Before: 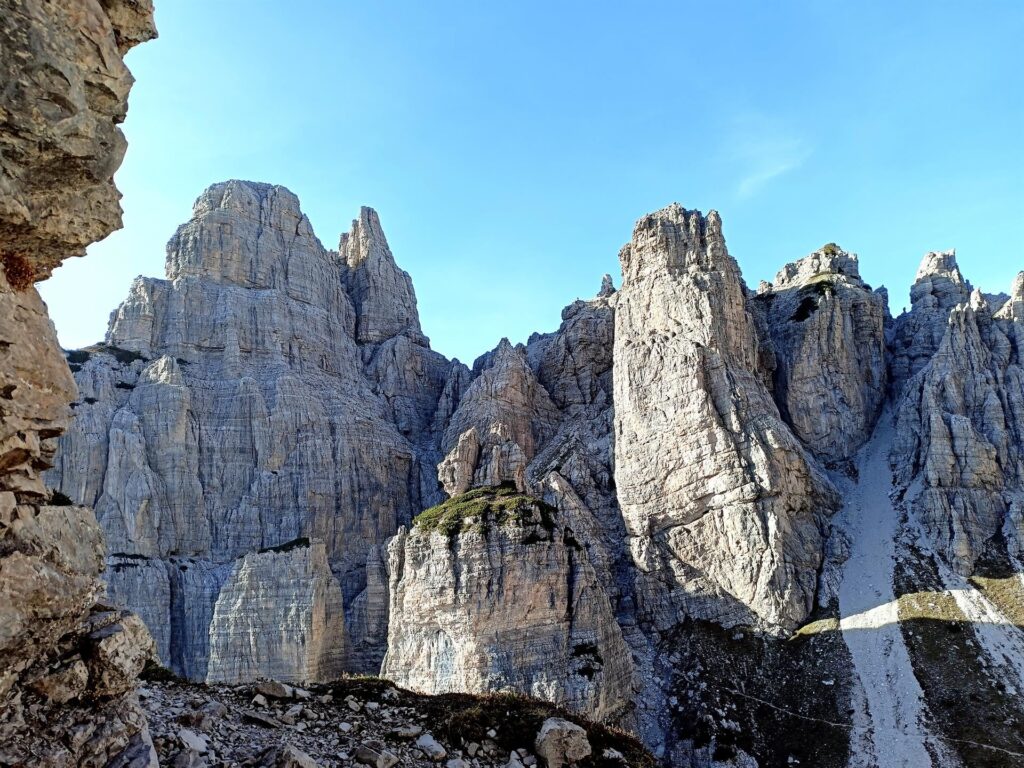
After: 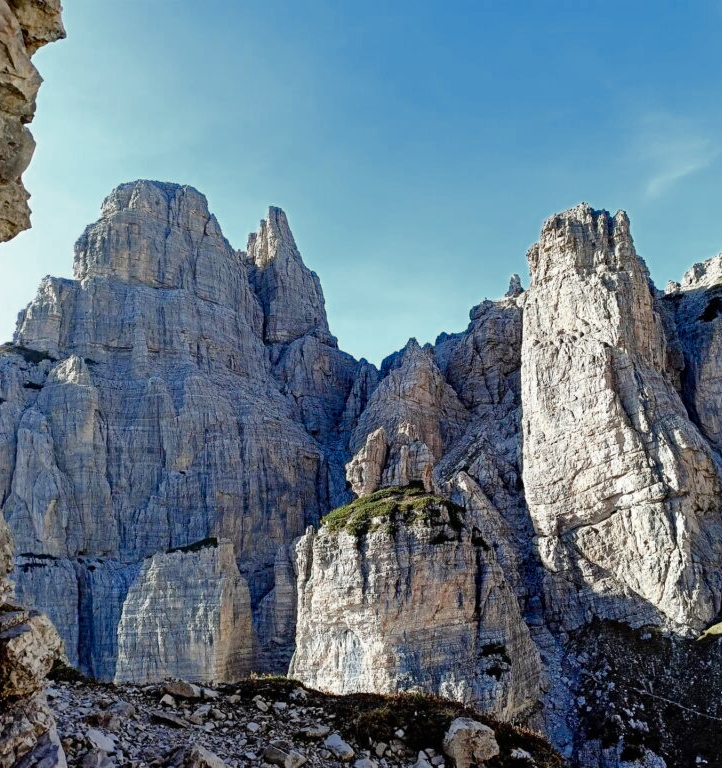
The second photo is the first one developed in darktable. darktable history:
color balance rgb: perceptual saturation grading › global saturation 46.234%, perceptual saturation grading › highlights -50.319%, perceptual saturation grading › shadows 30.371%, global vibrance 20%
shadows and highlights: shadows 32.15, highlights -32.74, soften with gaussian
exposure: black level correction 0, exposure 0 EV, compensate highlight preservation false
crop and rotate: left 9.022%, right 20.377%
color correction: highlights b* -0.057, saturation 0.992
color zones: curves: ch0 [(0, 0.5) (0.125, 0.4) (0.25, 0.5) (0.375, 0.4) (0.5, 0.4) (0.625, 0.35) (0.75, 0.35) (0.875, 0.5)]; ch1 [(0, 0.35) (0.125, 0.45) (0.25, 0.35) (0.375, 0.35) (0.5, 0.35) (0.625, 0.35) (0.75, 0.45) (0.875, 0.35)]; ch2 [(0, 0.6) (0.125, 0.5) (0.25, 0.5) (0.375, 0.6) (0.5, 0.6) (0.625, 0.5) (0.75, 0.5) (0.875, 0.5)]
